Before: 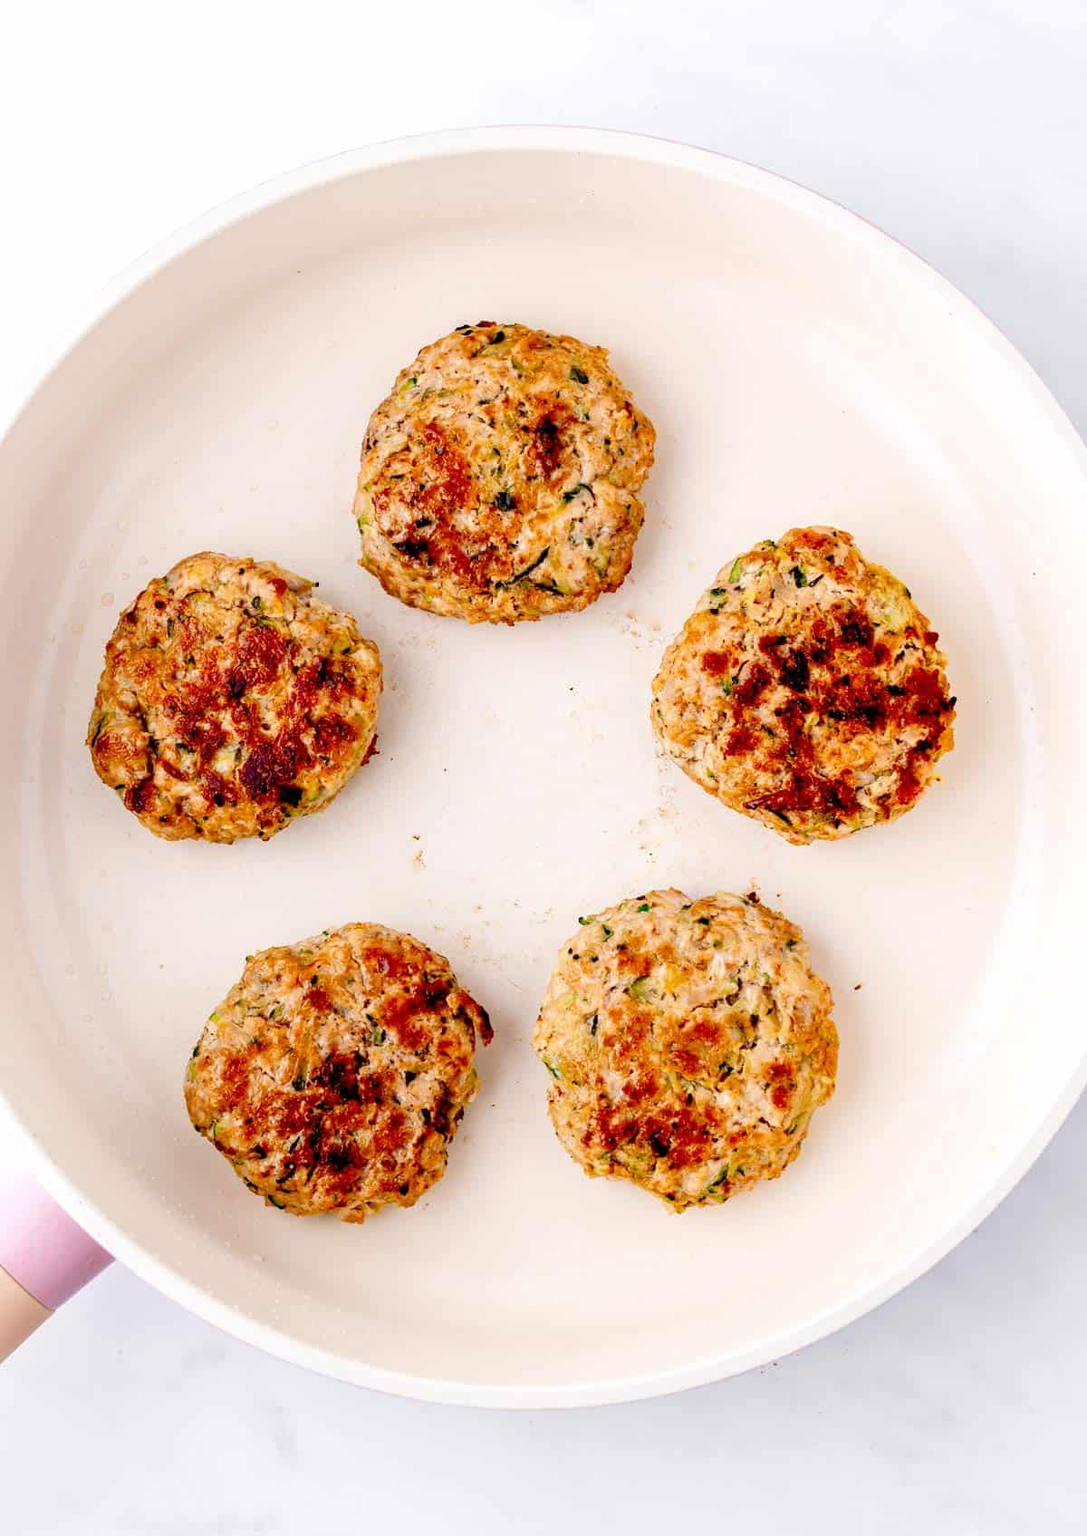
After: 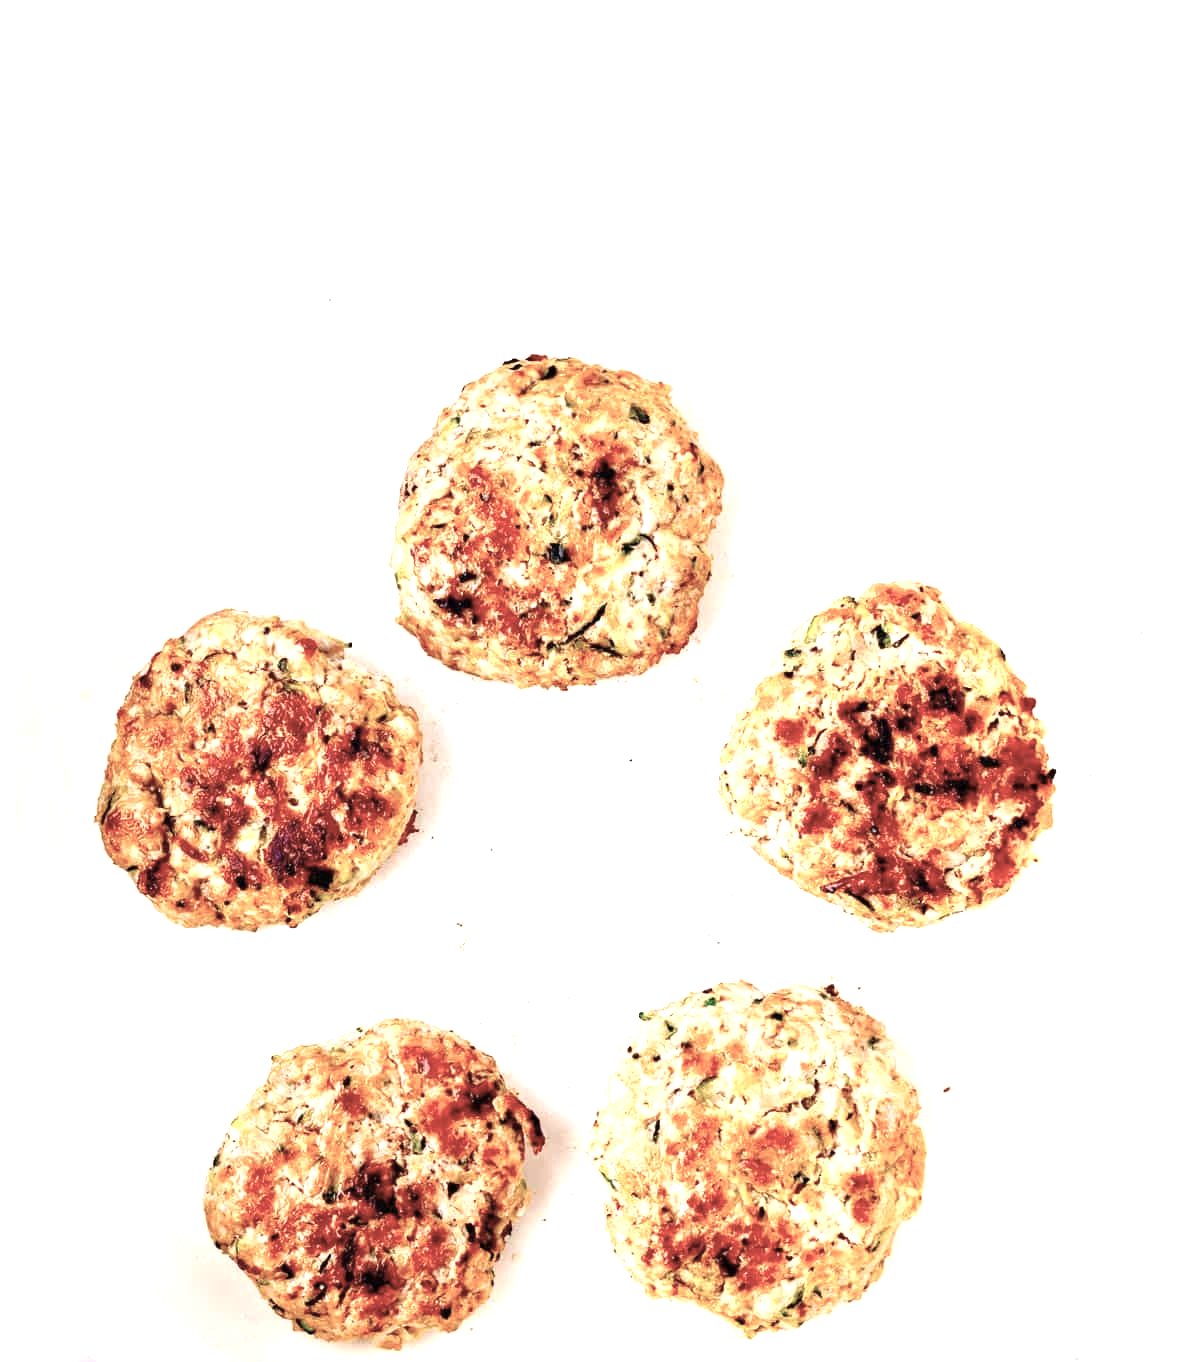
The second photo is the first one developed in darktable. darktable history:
exposure: black level correction 0, exposure 1.1 EV, compensate highlight preservation false
crop: bottom 19.644%
contrast brightness saturation: saturation -0.17
color balance: input saturation 80.07%
